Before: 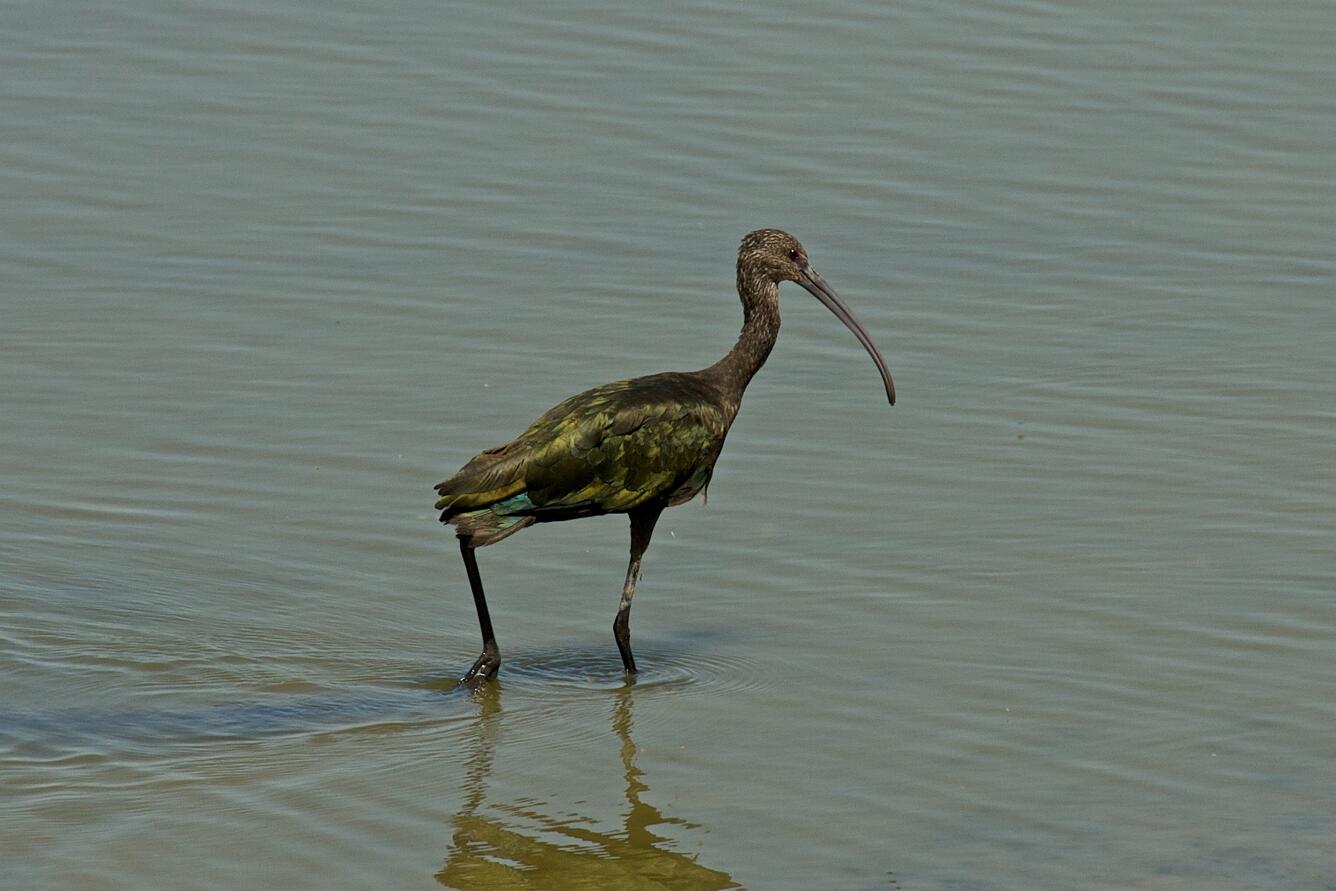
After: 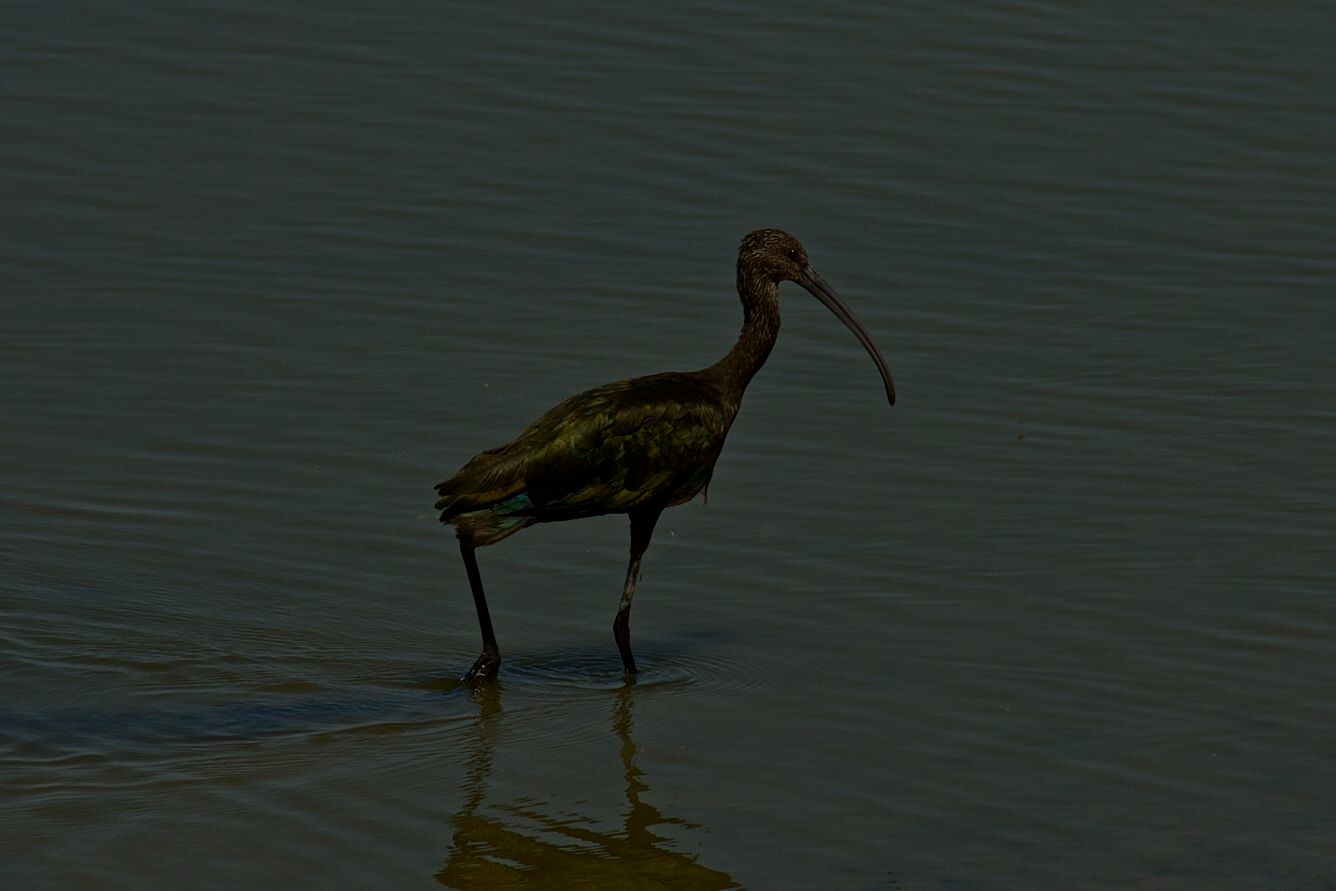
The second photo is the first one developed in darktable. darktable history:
contrast brightness saturation: contrast 0.07, brightness -0.14, saturation 0.11
shadows and highlights: shadows 30.63, highlights -63.22, shadows color adjustment 98%, highlights color adjustment 58.61%, soften with gaussian
exposure: exposure -2.002 EV, compensate highlight preservation false
